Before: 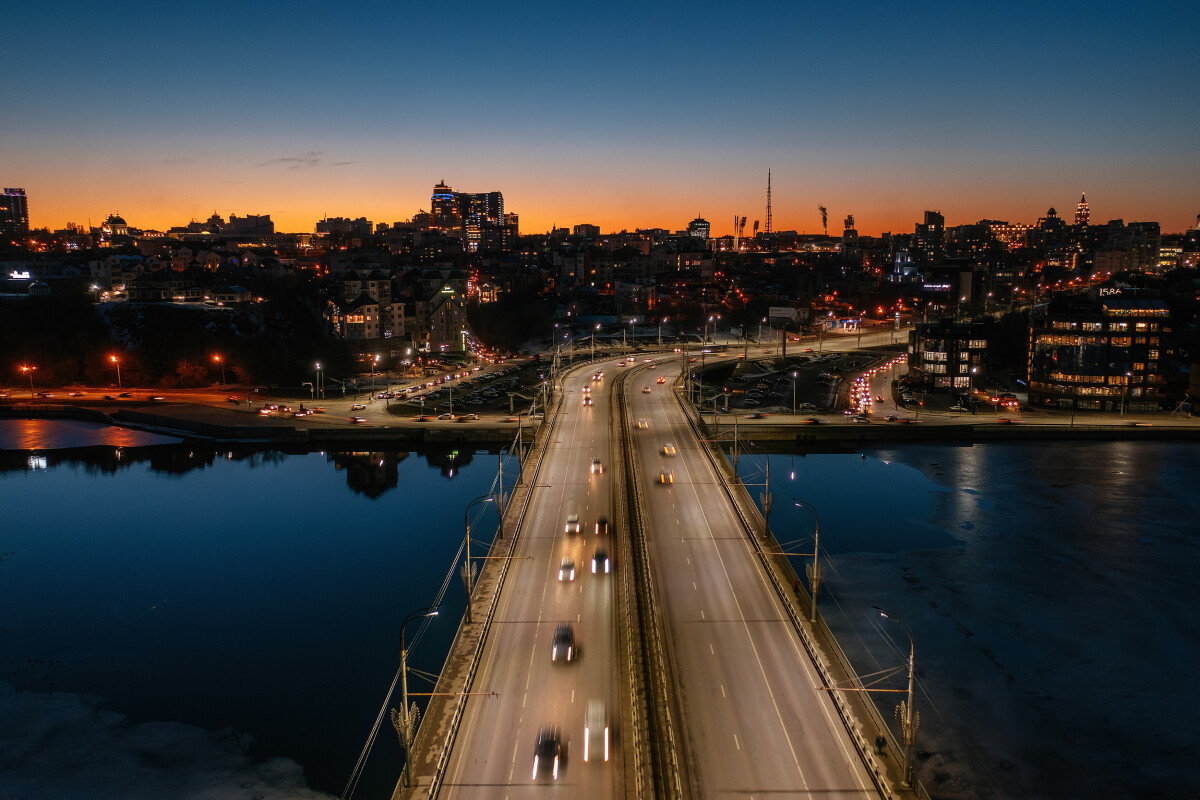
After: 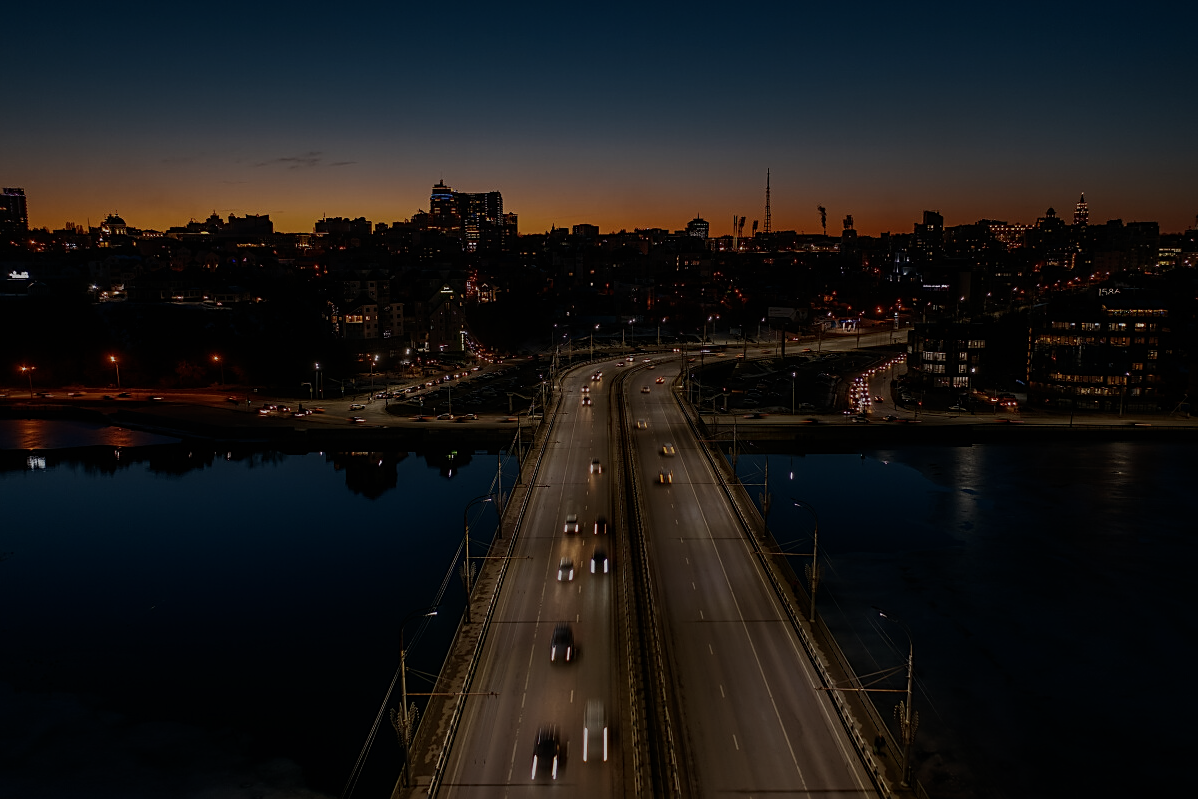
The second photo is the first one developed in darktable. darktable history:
sharpen: on, module defaults
tone equalizer: -8 EV -0.75 EV, -7 EV -0.7 EV, -6 EV -0.6 EV, -5 EV -0.4 EV, -3 EV 0.4 EV, -2 EV 0.6 EV, -1 EV 0.7 EV, +0 EV 0.75 EV, edges refinement/feathering 500, mask exposure compensation -1.57 EV, preserve details no
crop and rotate: left 0.126%
exposure: exposure -2.002 EV, compensate highlight preservation false
